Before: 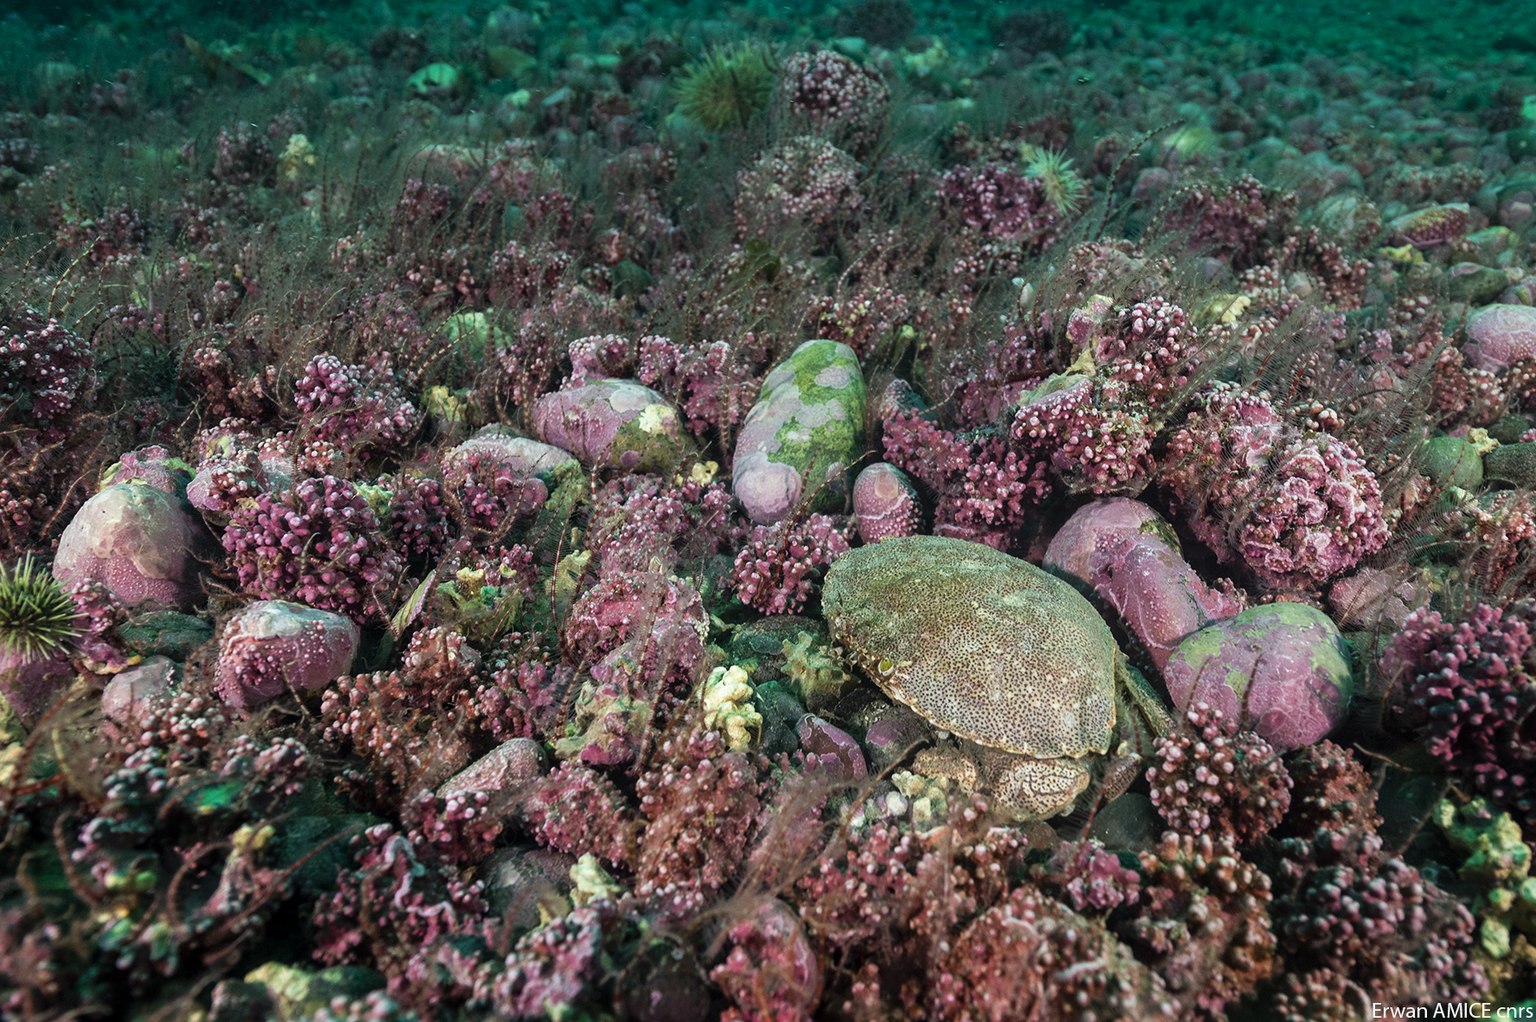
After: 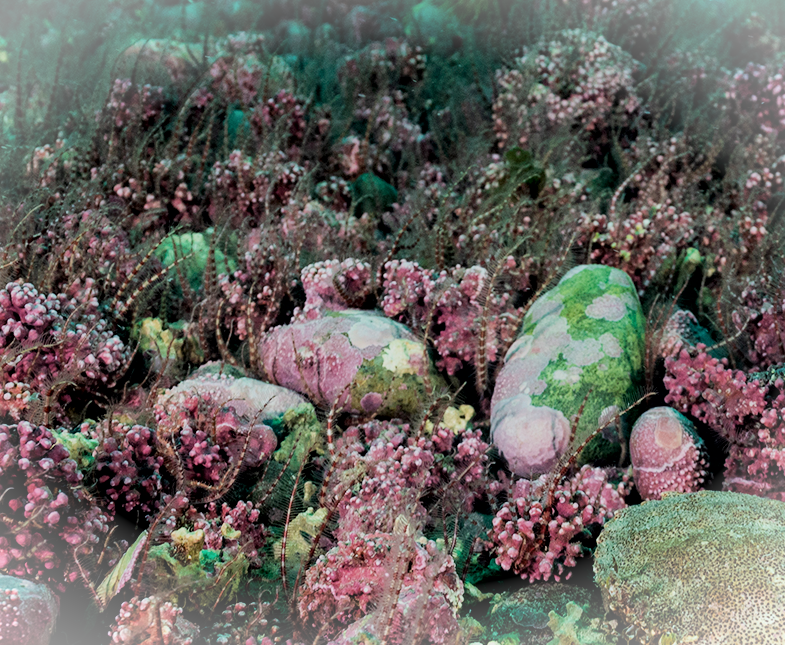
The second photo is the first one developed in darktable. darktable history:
filmic rgb: black relative exposure -7.42 EV, white relative exposure 4.83 EV, threshold 3 EV, hardness 3.4, enable highlight reconstruction true
vignetting: fall-off start 99.93%, brightness 0.305, saturation 0, width/height ratio 1.32
crop: left 20.066%, top 10.908%, right 35.656%, bottom 34.429%
local contrast: mode bilateral grid, contrast 24, coarseness 51, detail 122%, midtone range 0.2
exposure: exposure 0.202 EV, compensate highlight preservation false
